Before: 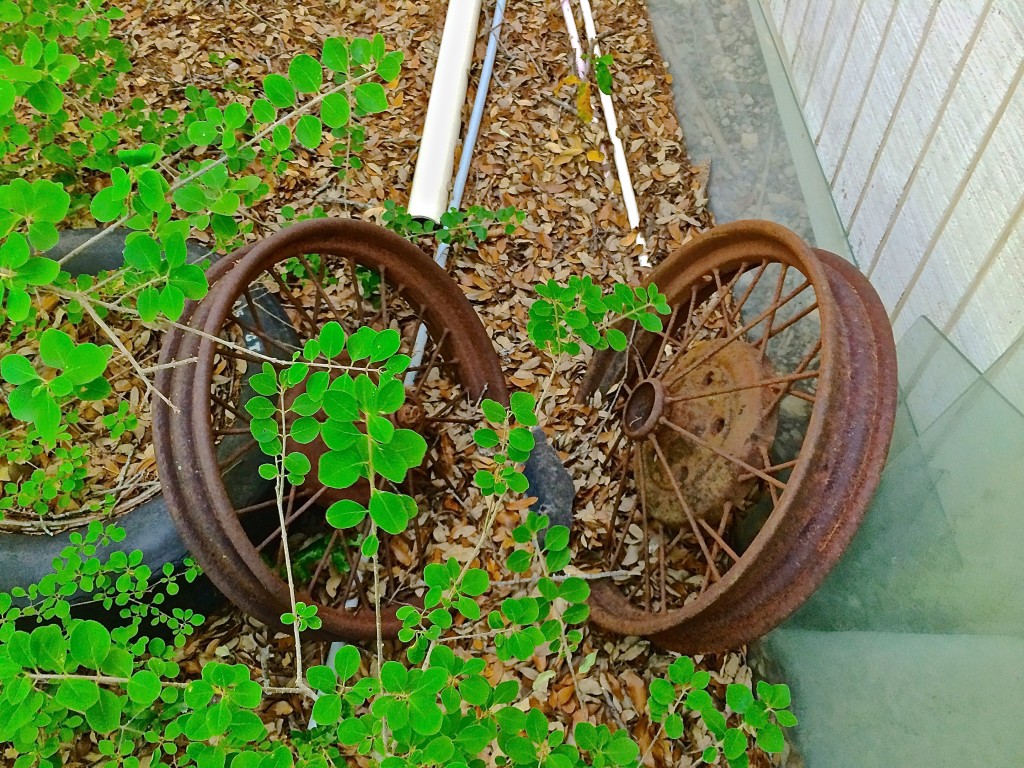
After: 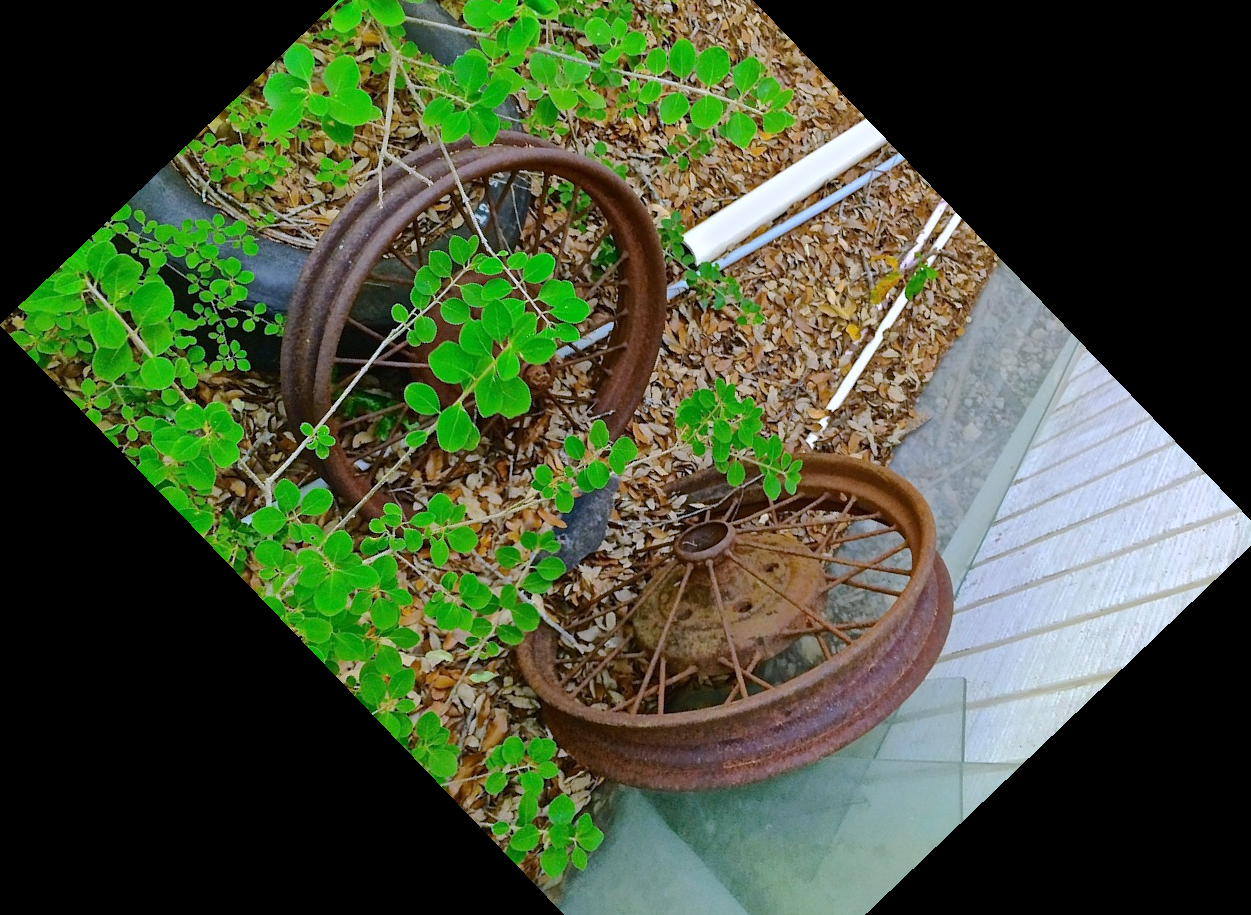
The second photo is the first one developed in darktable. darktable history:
crop and rotate: angle -46.26°, top 16.234%, right 0.912%, bottom 11.704%
white balance: red 0.967, blue 1.119, emerald 0.756
